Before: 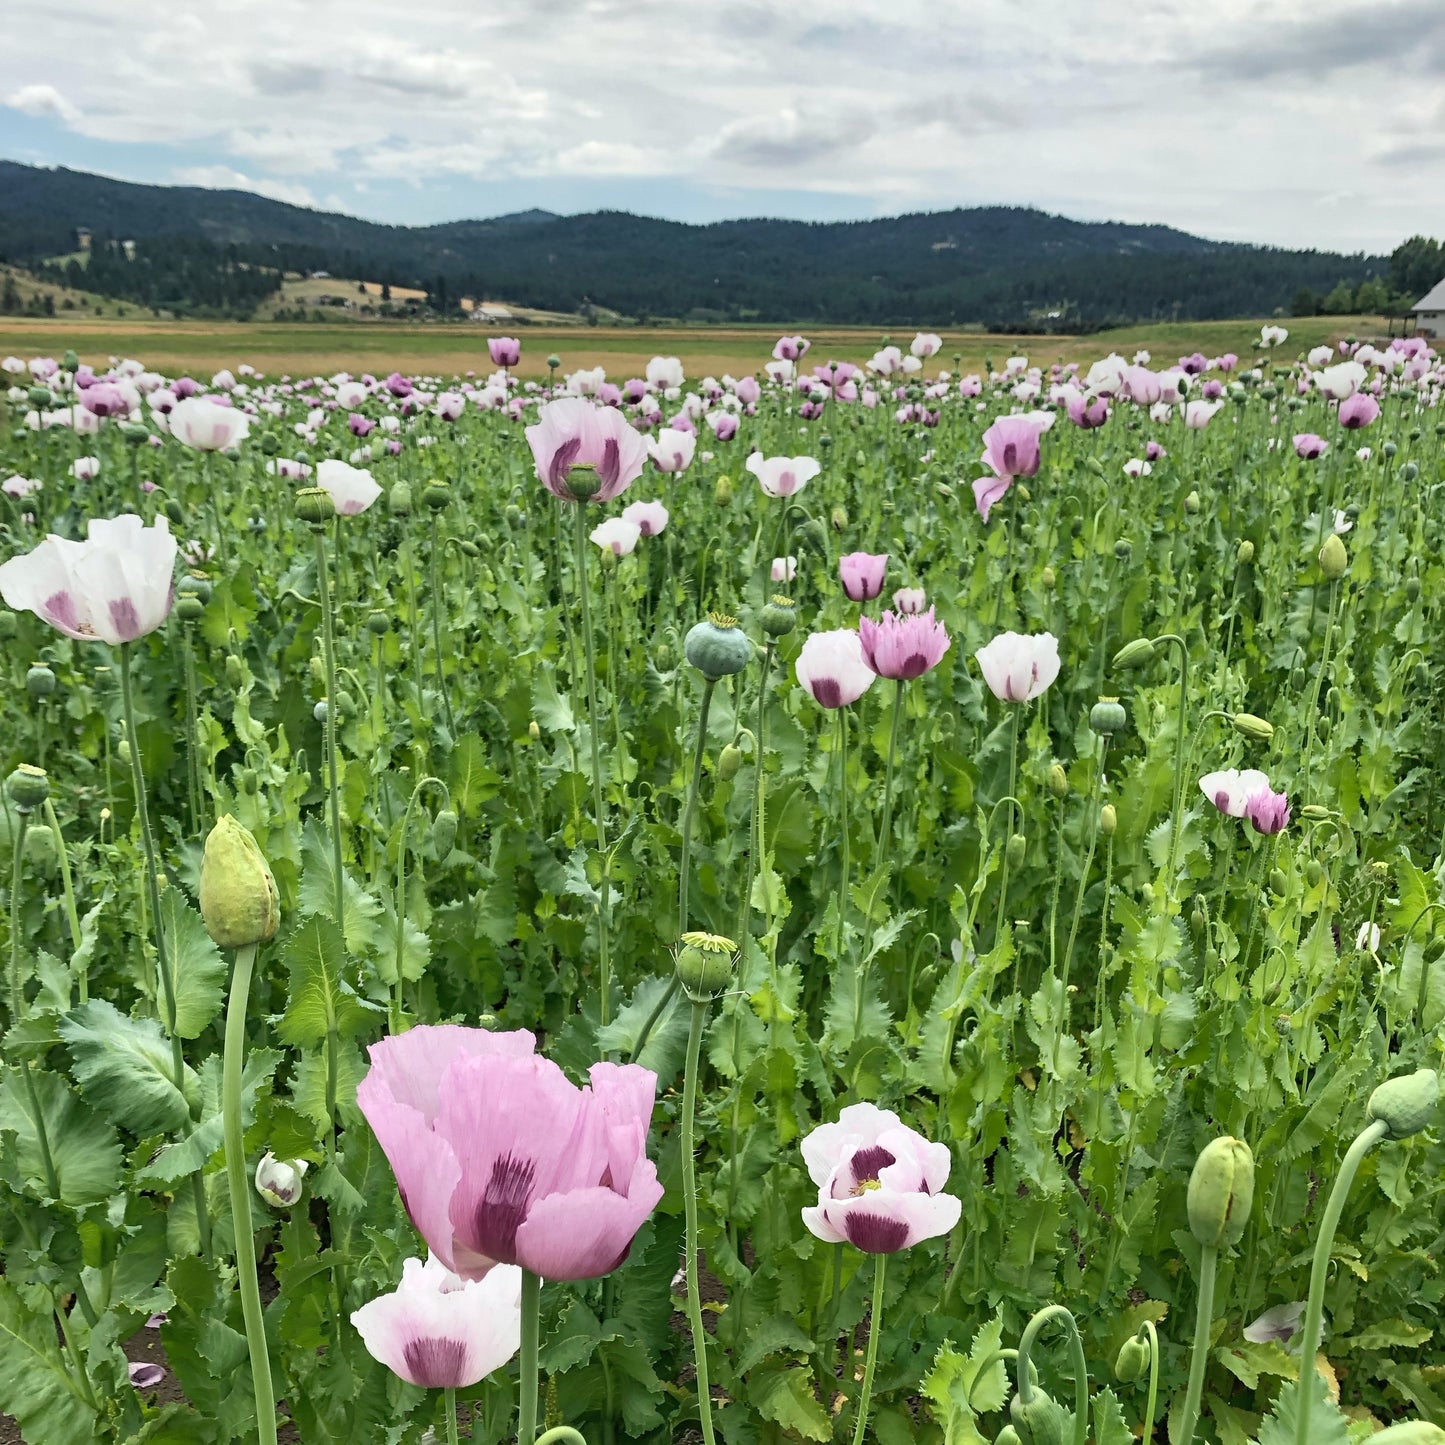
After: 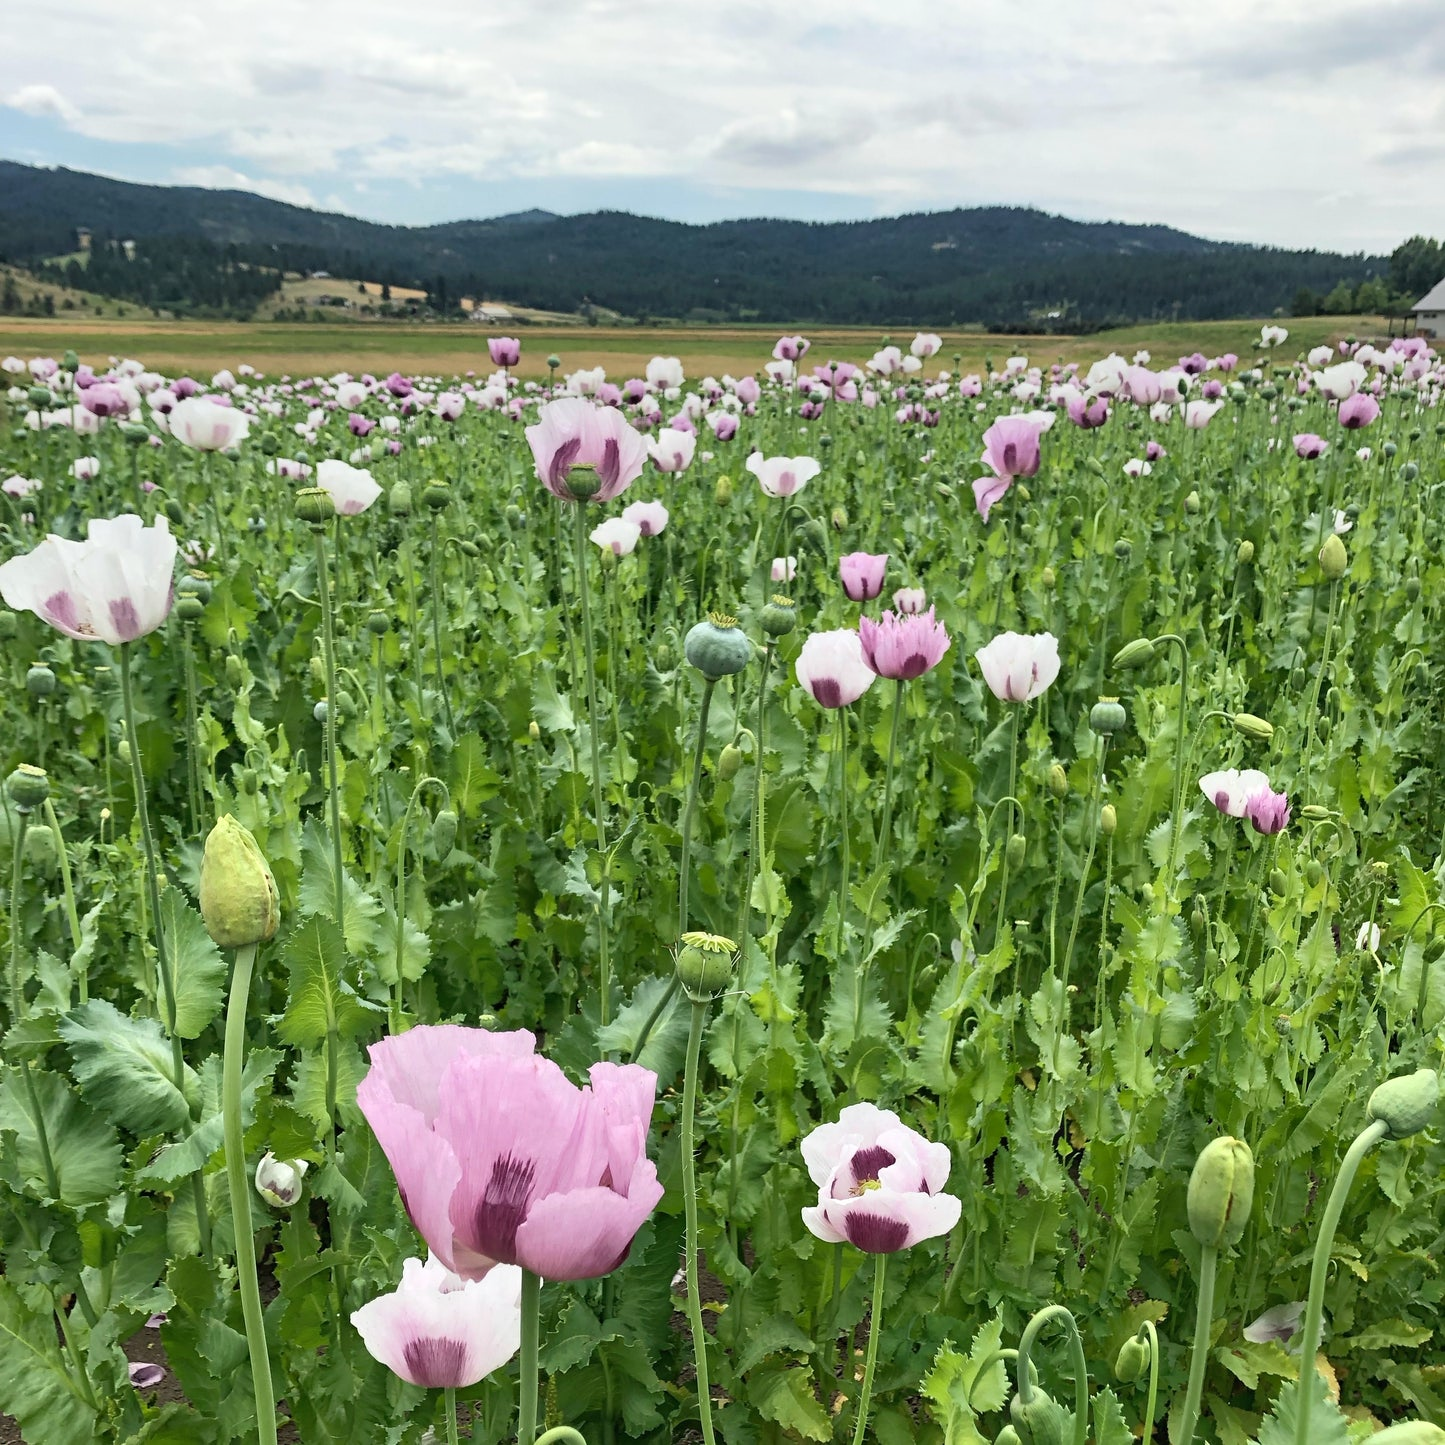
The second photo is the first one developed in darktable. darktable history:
shadows and highlights: shadows -23.68, highlights 46.05, soften with gaussian
tone equalizer: on, module defaults
